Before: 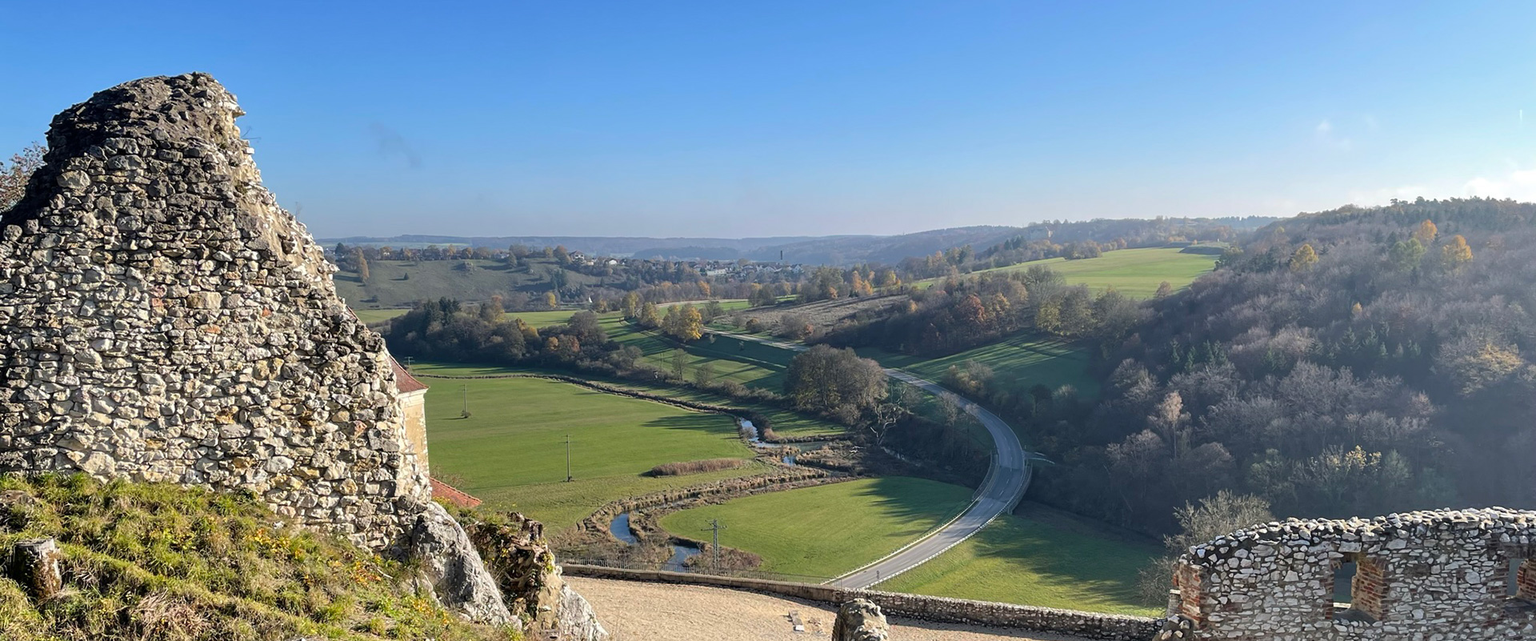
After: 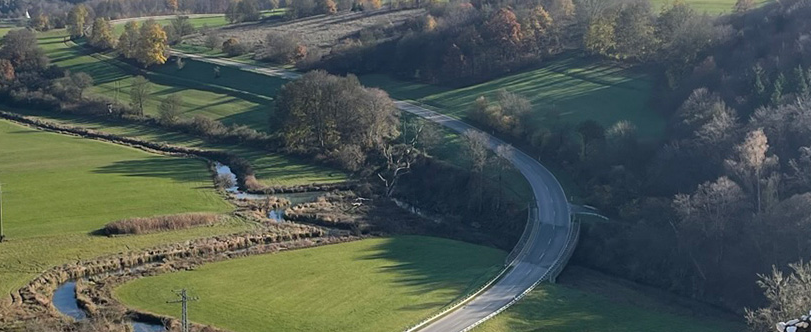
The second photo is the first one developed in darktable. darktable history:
crop: left 37.028%, top 44.954%, right 20.694%, bottom 13.534%
